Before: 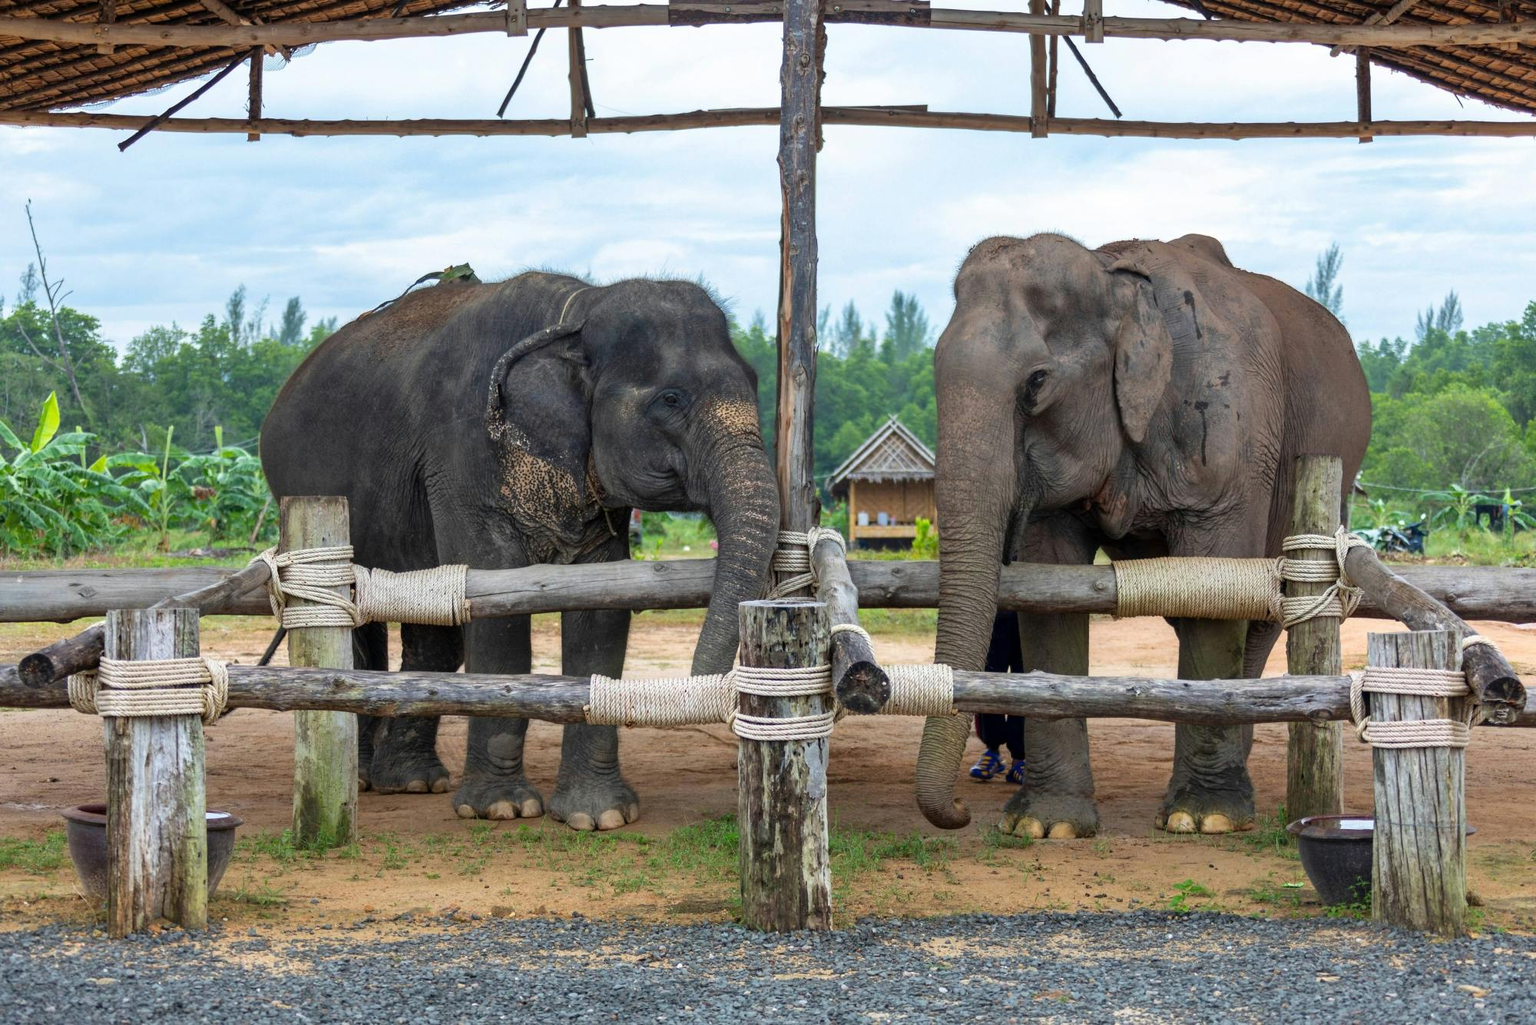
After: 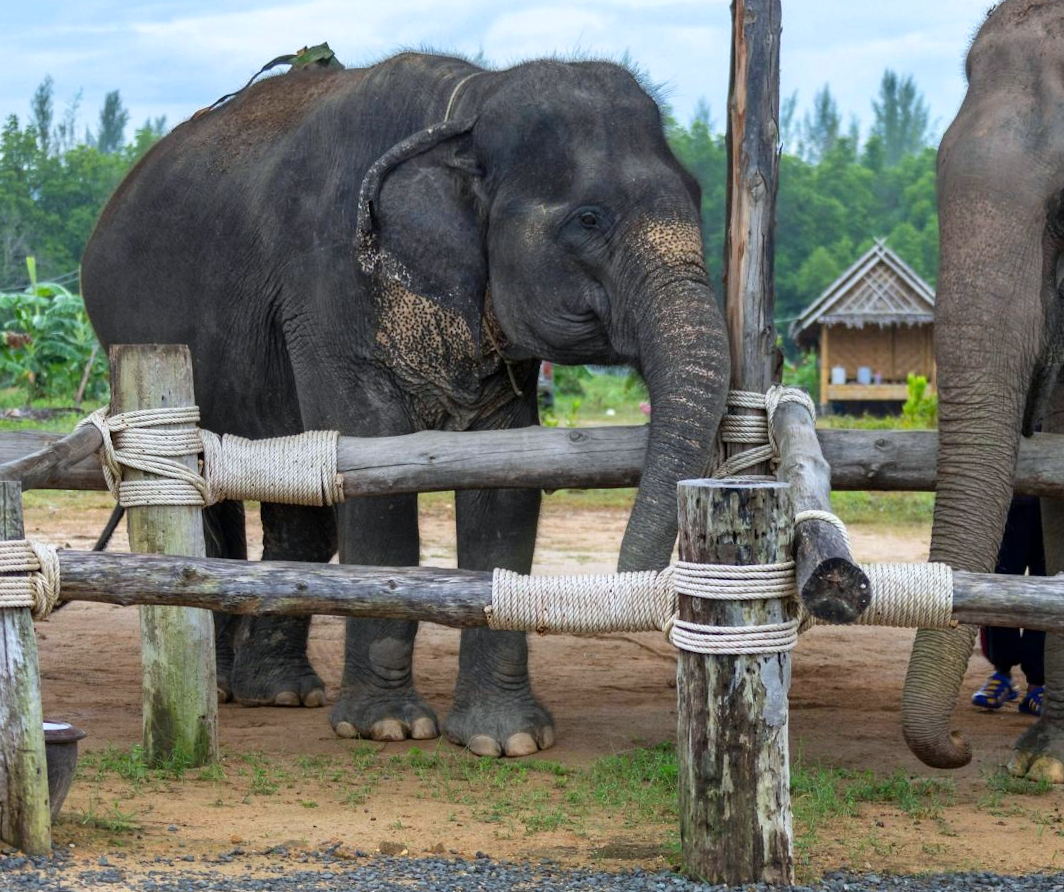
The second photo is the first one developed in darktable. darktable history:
color balance: mode lift, gamma, gain (sRGB)
white balance: red 0.974, blue 1.044
crop: left 8.966%, top 23.852%, right 34.699%, bottom 4.703%
rotate and perspective: rotation 0.062°, lens shift (vertical) 0.115, lens shift (horizontal) -0.133, crop left 0.047, crop right 0.94, crop top 0.061, crop bottom 0.94
